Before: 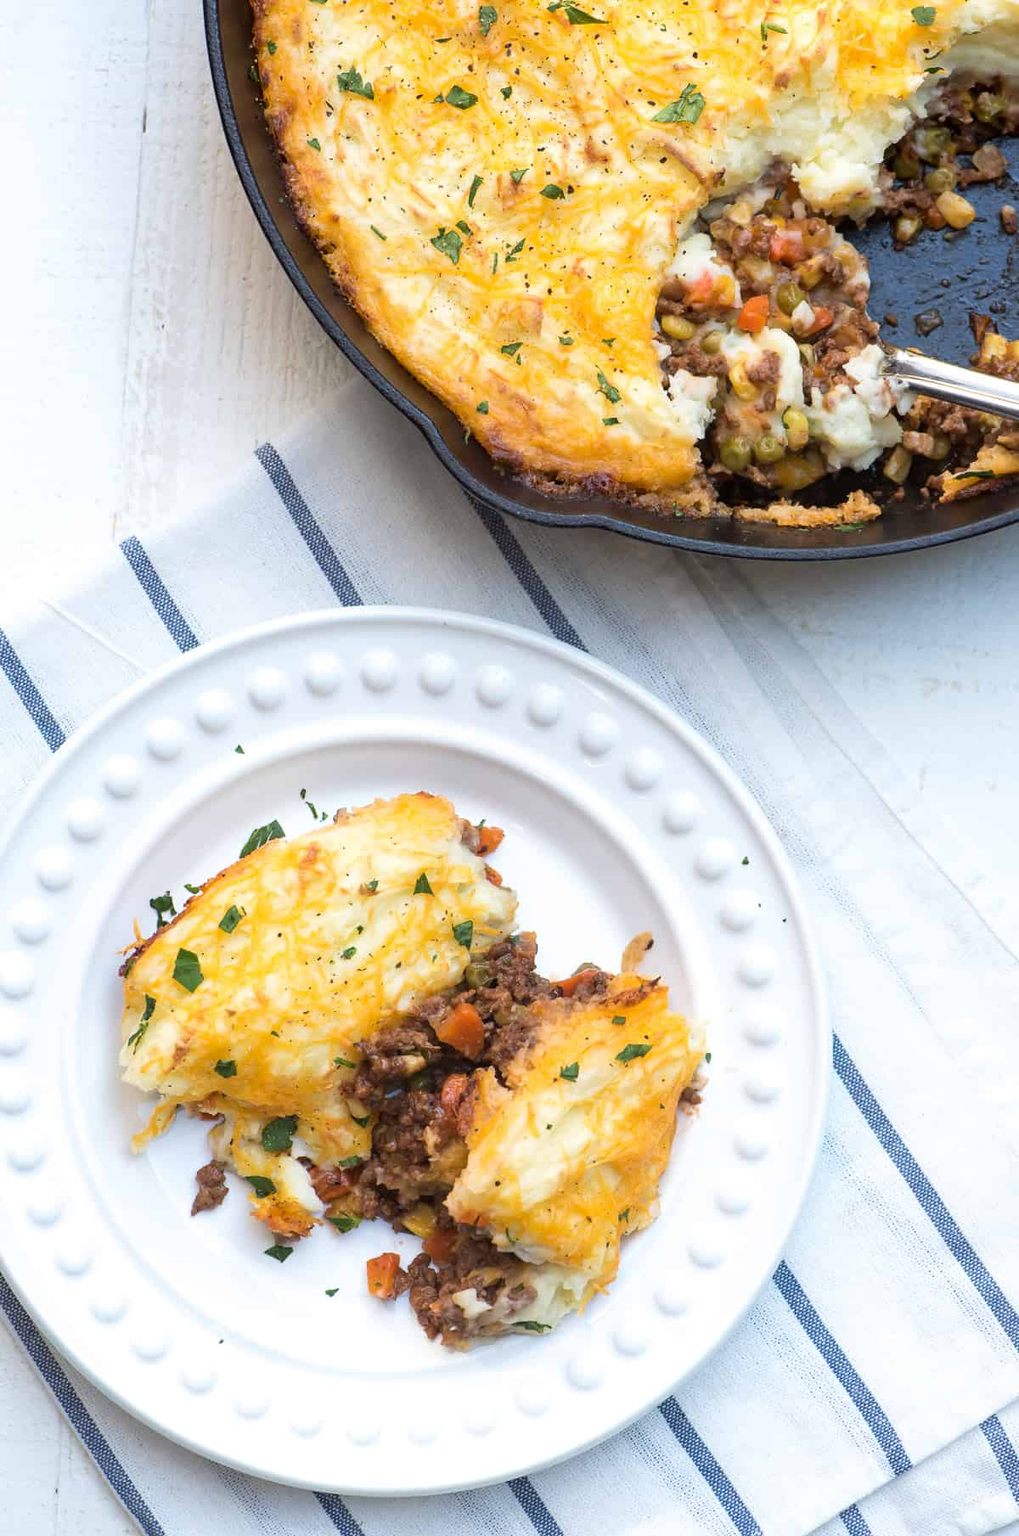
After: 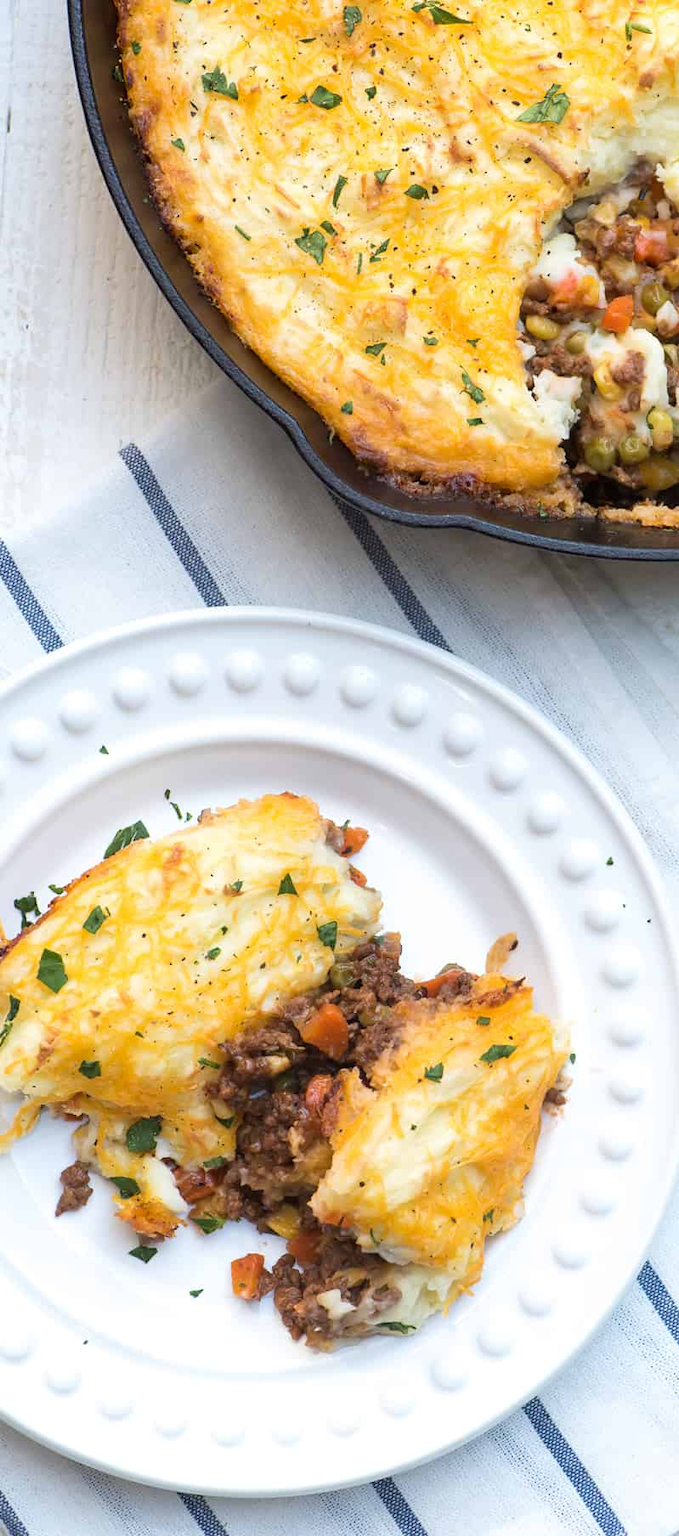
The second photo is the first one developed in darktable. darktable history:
crop and rotate: left 13.402%, right 19.89%
